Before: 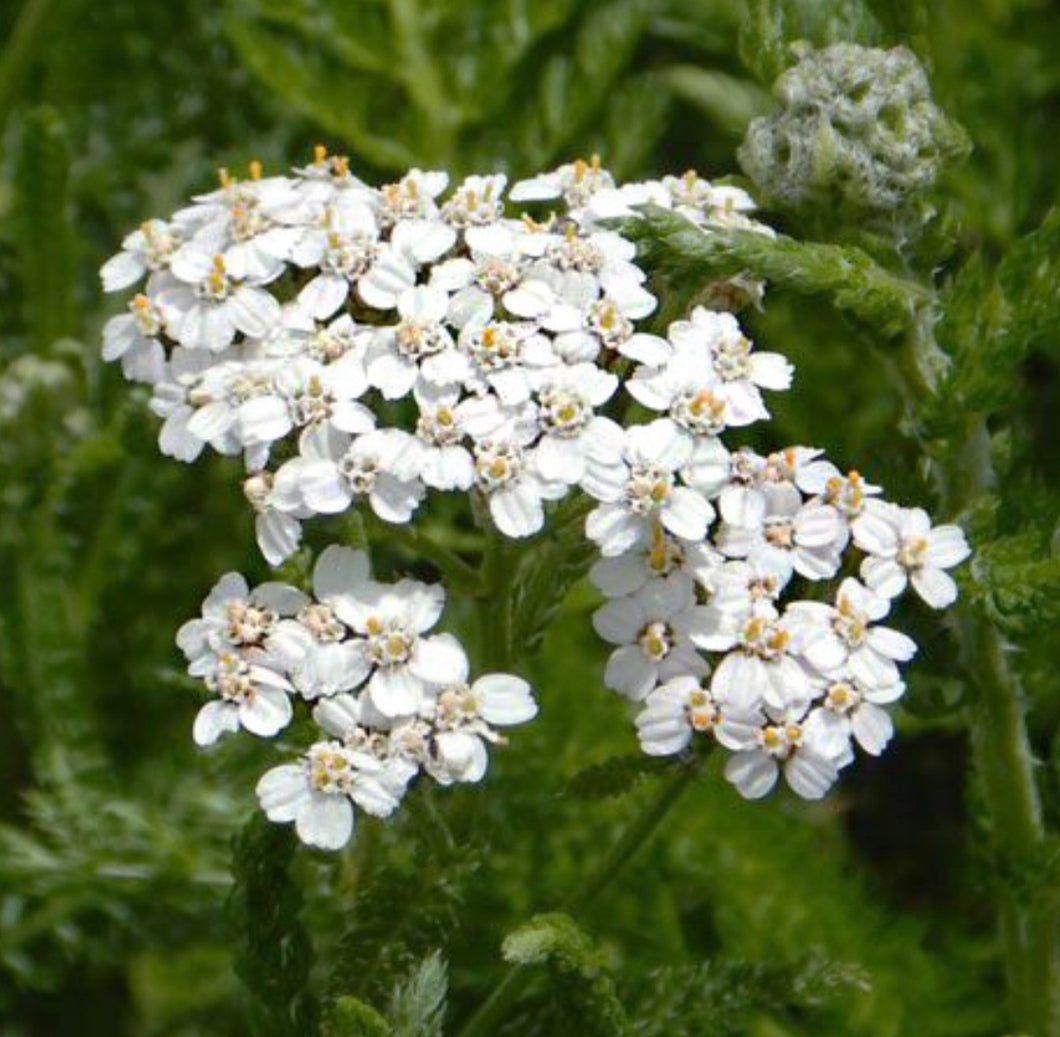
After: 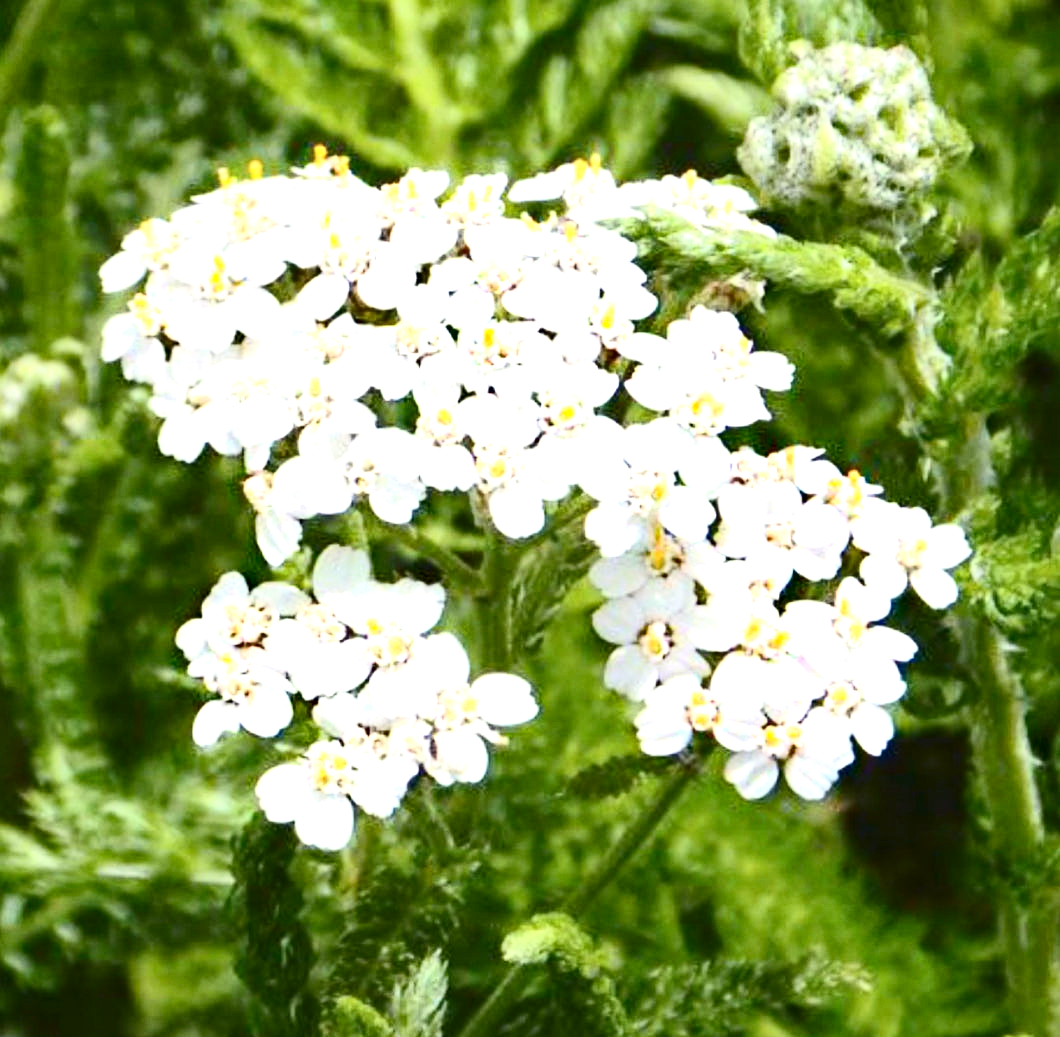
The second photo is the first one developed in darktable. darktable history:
exposure: black level correction 0, exposure 1.552 EV
contrast brightness saturation: contrast 0.281
haze removal: compatibility mode true, adaptive false
